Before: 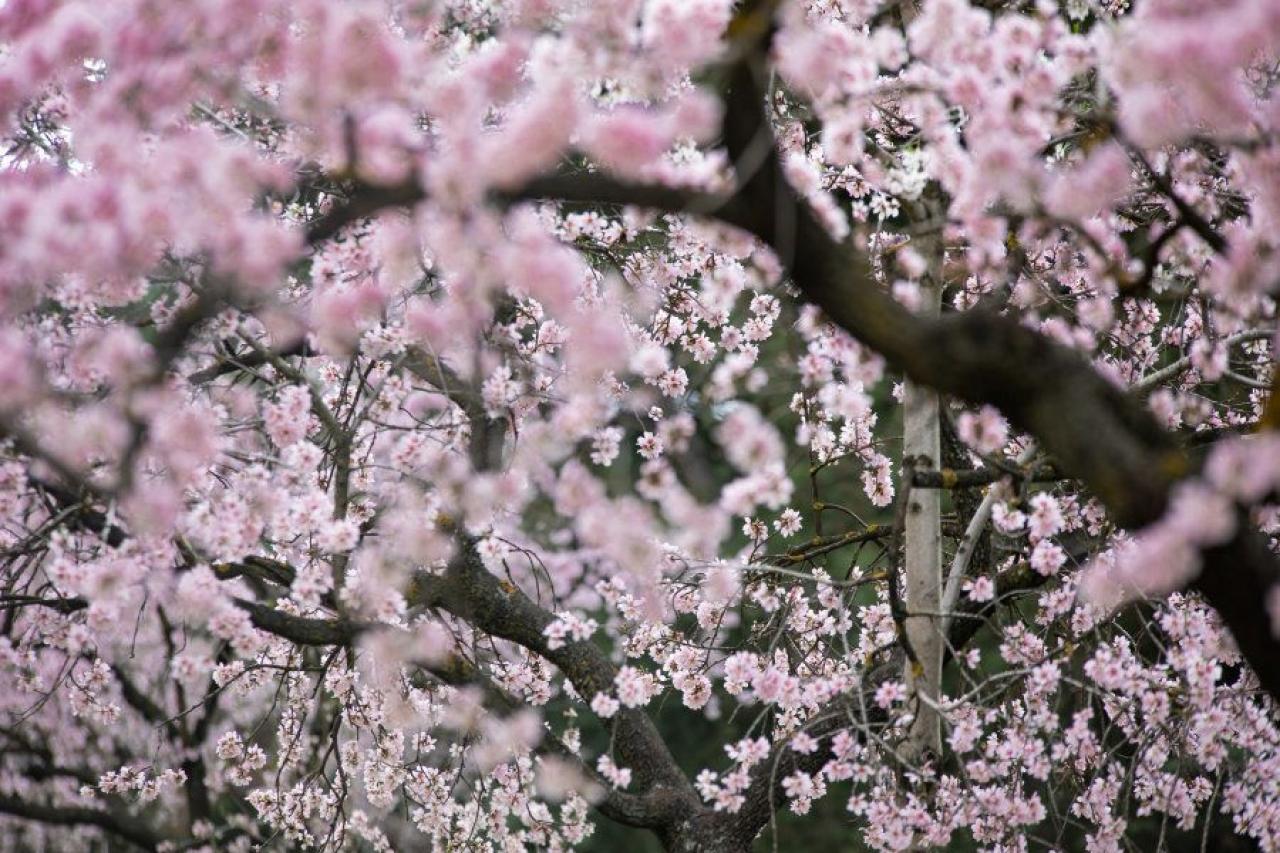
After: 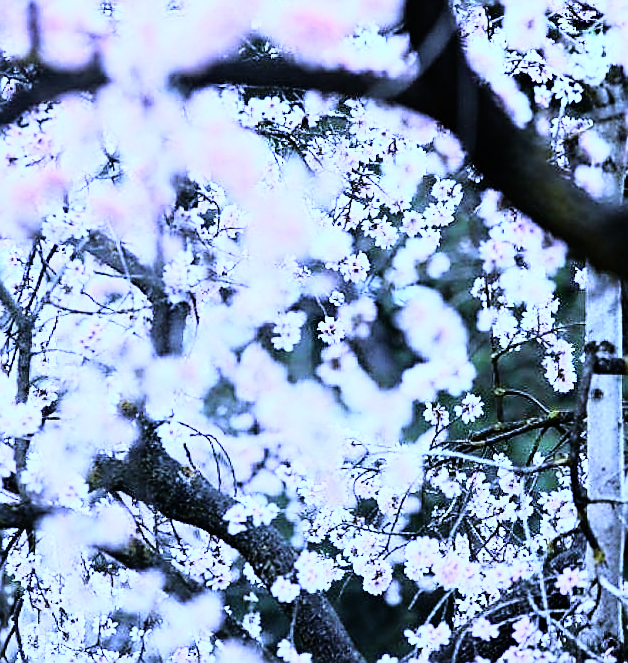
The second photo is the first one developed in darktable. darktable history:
crop and rotate: angle 0.02°, left 24.353%, top 13.219%, right 26.156%, bottom 8.224%
rotate and perspective: rotation 0.192°, lens shift (horizontal) -0.015, crop left 0.005, crop right 0.996, crop top 0.006, crop bottom 0.99
white balance: red 0.766, blue 1.537
rgb curve: curves: ch0 [(0, 0) (0.21, 0.15) (0.24, 0.21) (0.5, 0.75) (0.75, 0.96) (0.89, 0.99) (1, 1)]; ch1 [(0, 0.02) (0.21, 0.13) (0.25, 0.2) (0.5, 0.67) (0.75, 0.9) (0.89, 0.97) (1, 1)]; ch2 [(0, 0.02) (0.21, 0.13) (0.25, 0.2) (0.5, 0.67) (0.75, 0.9) (0.89, 0.97) (1, 1)], compensate middle gray true
velvia: on, module defaults
sharpen: radius 1.4, amount 1.25, threshold 0.7
